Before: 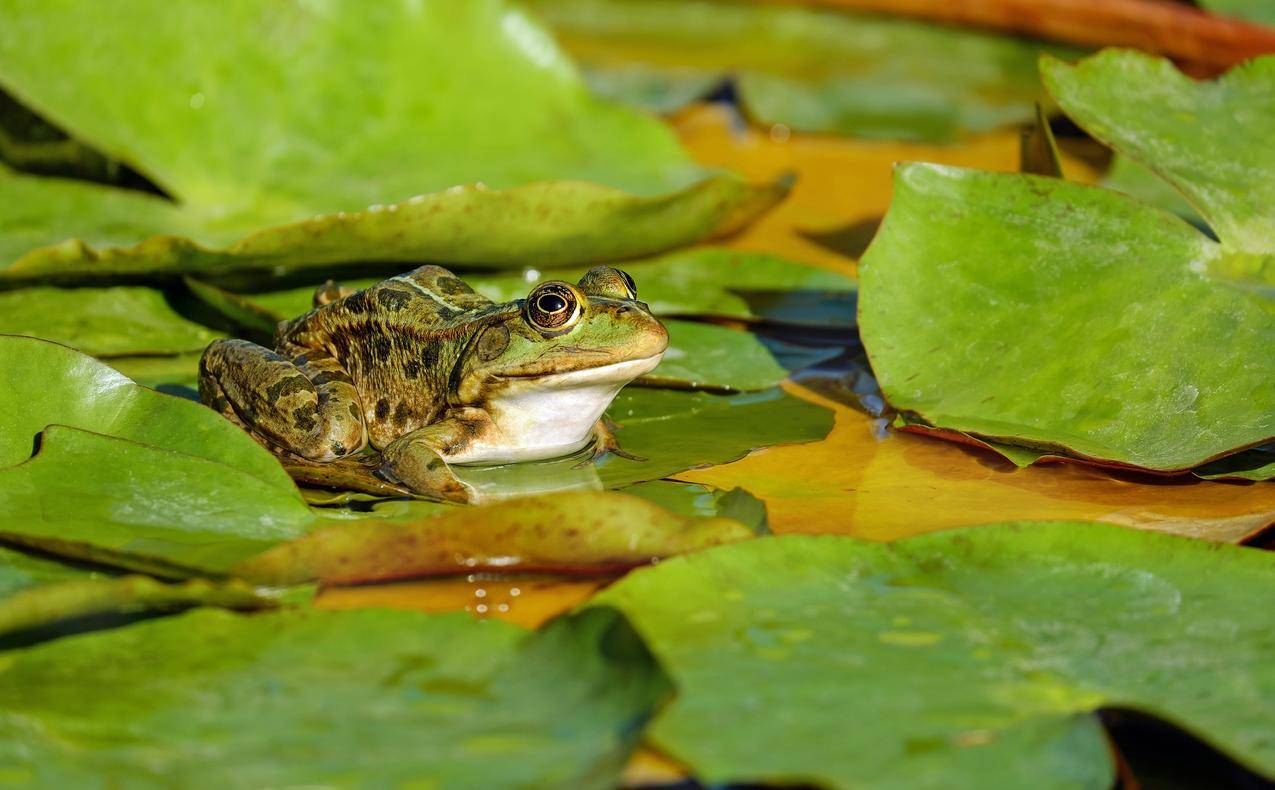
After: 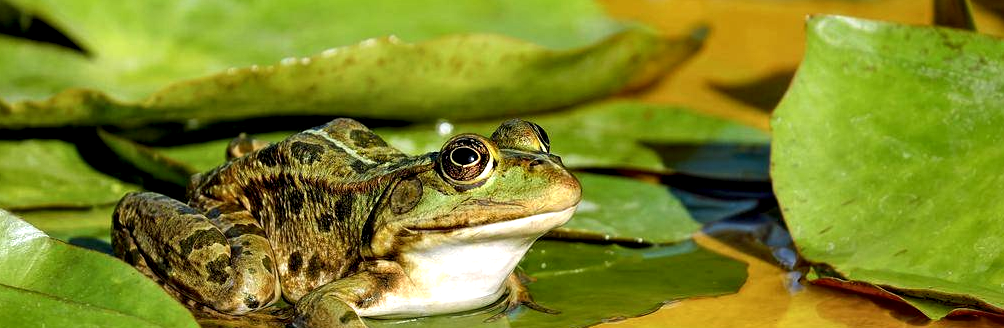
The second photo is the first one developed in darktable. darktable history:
crop: left 6.853%, top 18.705%, right 14.376%, bottom 39.749%
local contrast: highlights 164%, shadows 146%, detail 140%, midtone range 0.257
